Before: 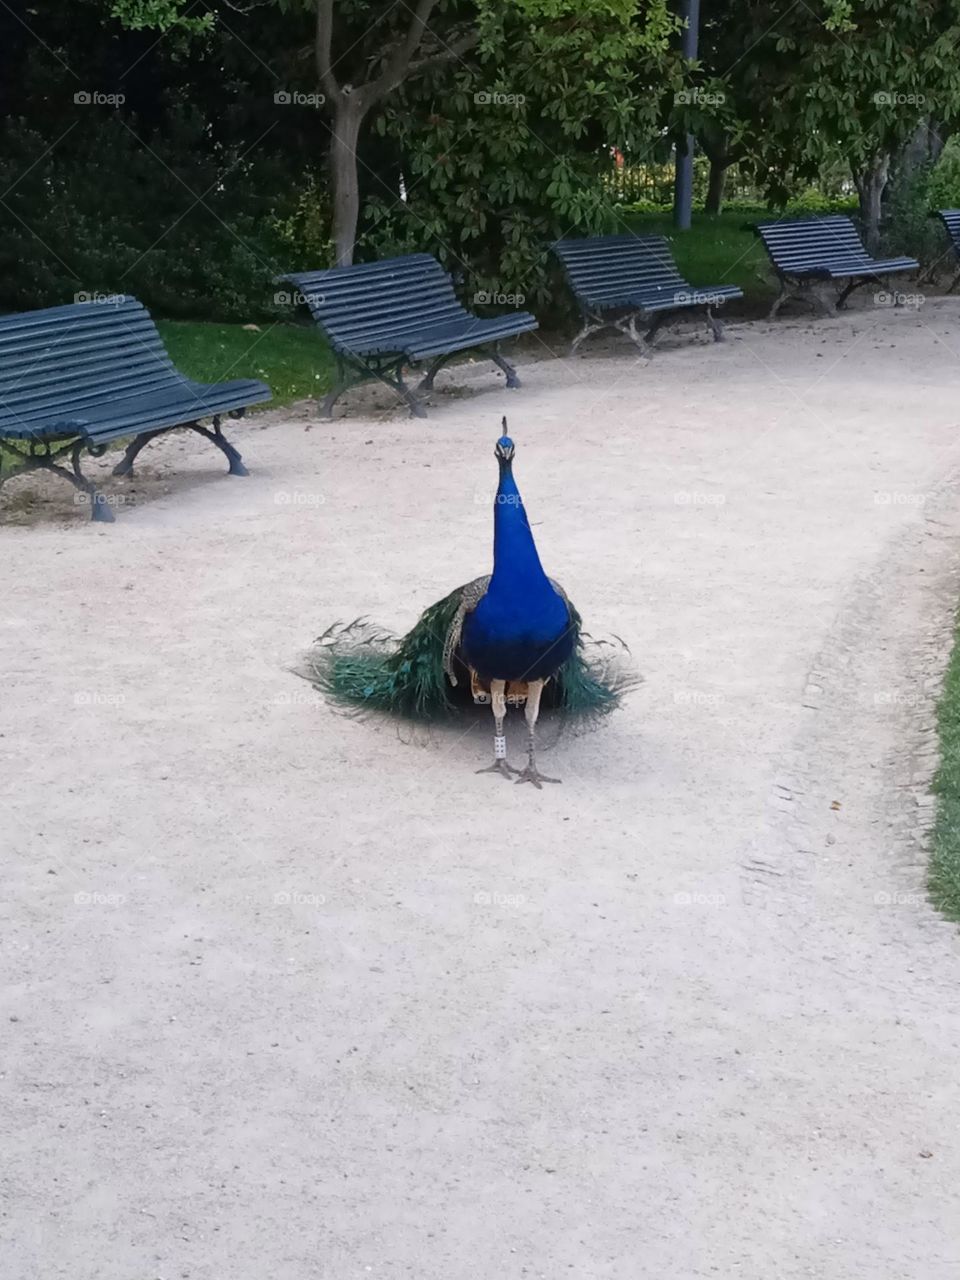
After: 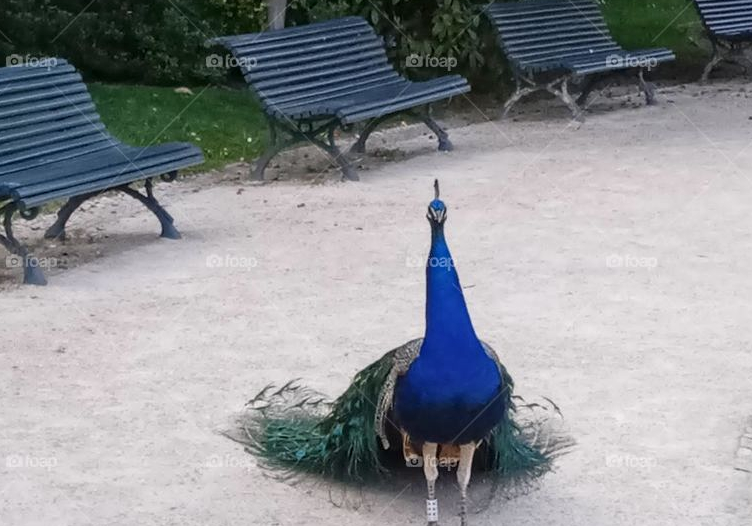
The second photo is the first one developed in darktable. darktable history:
local contrast: on, module defaults
crop: left 7.14%, top 18.56%, right 14.469%, bottom 40.283%
